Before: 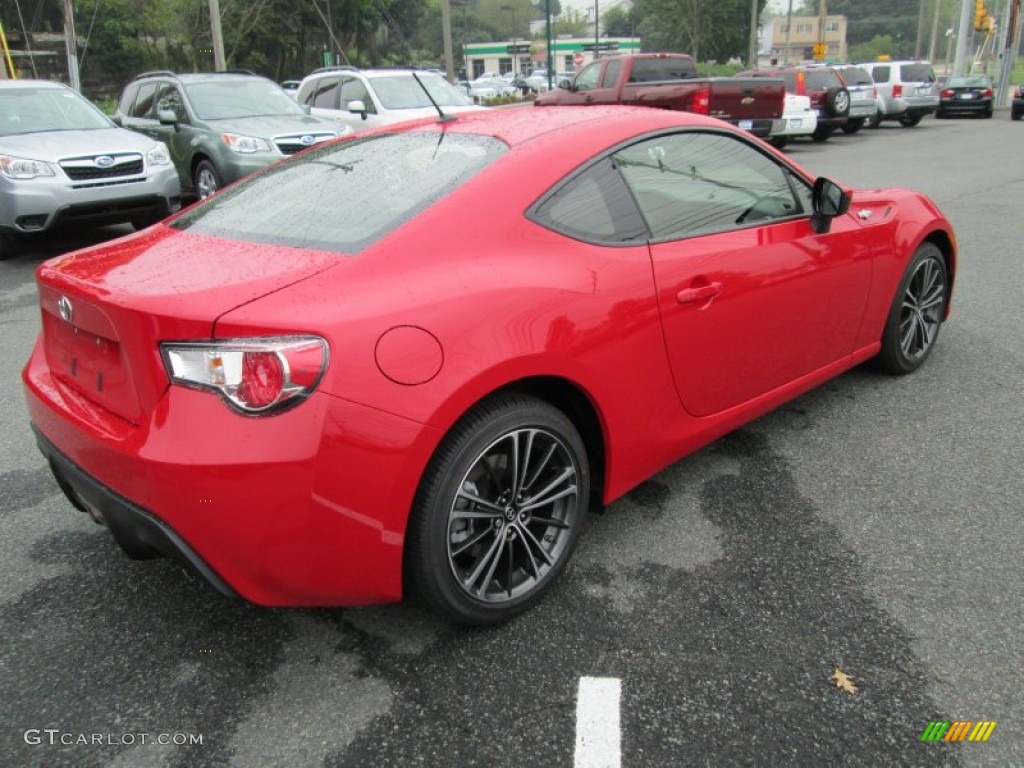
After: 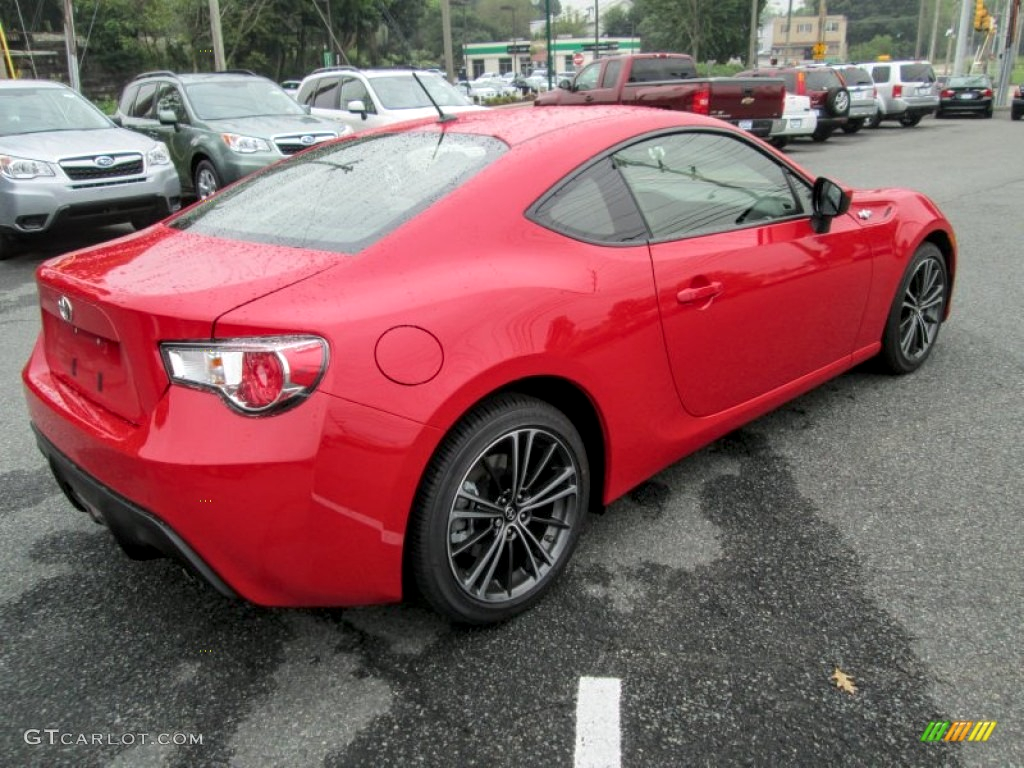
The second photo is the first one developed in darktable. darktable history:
local contrast: highlights 55%, shadows 52%, detail 130%, midtone range 0.447
